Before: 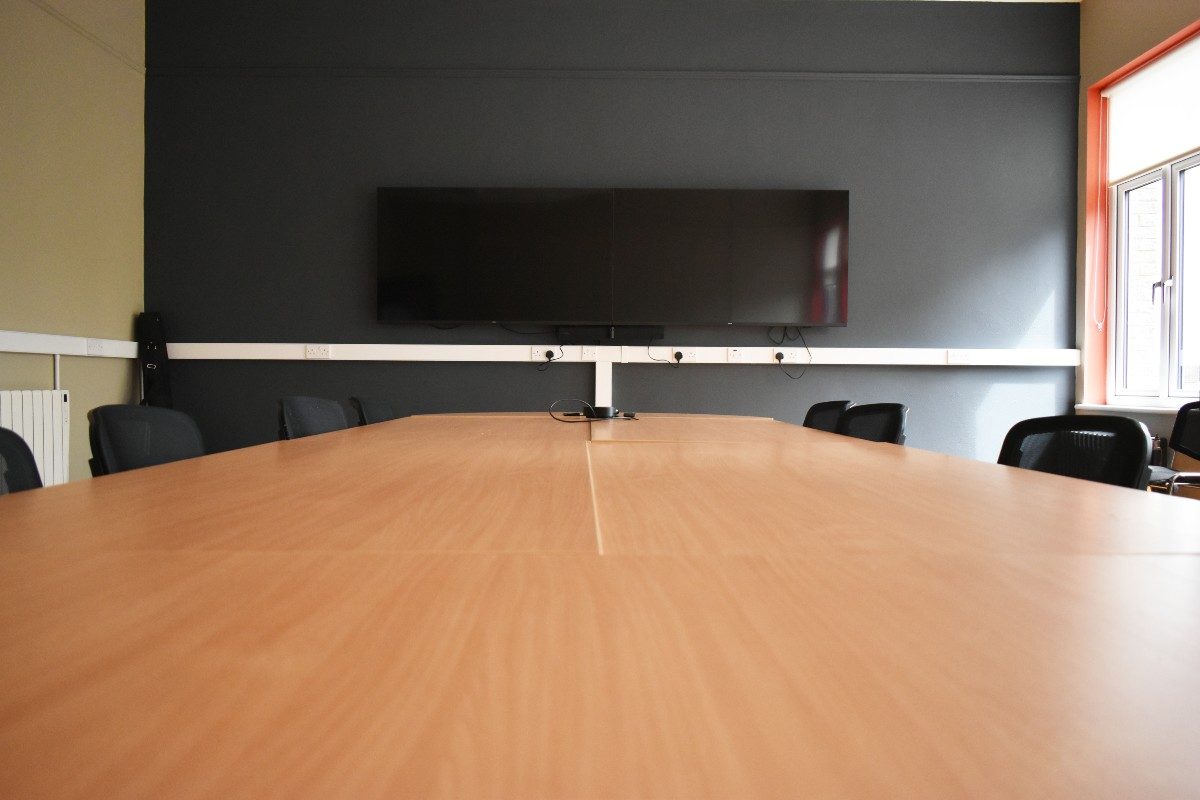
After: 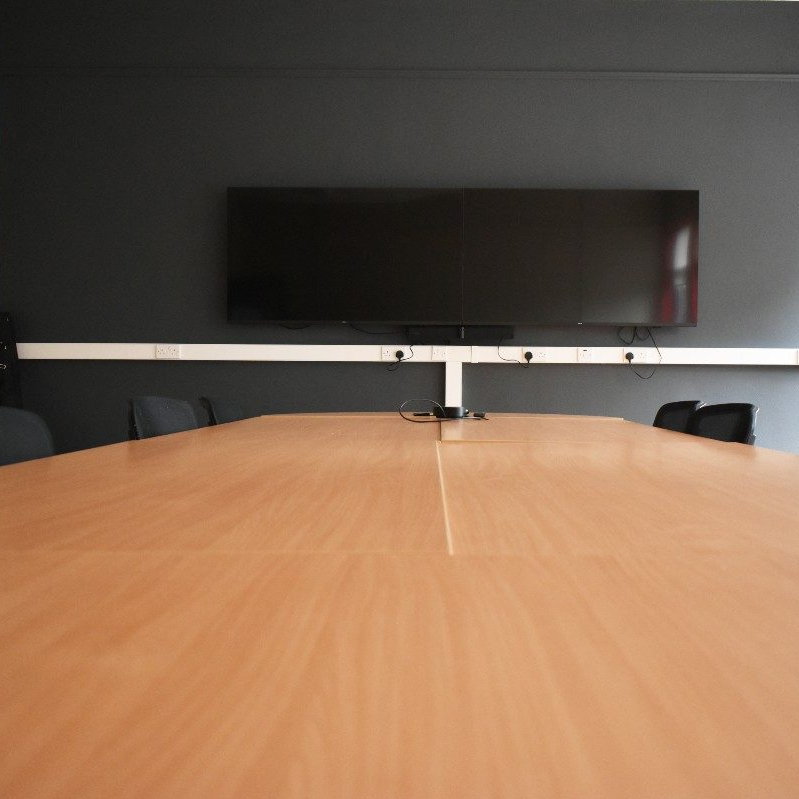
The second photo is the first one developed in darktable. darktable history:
crop and rotate: left 12.577%, right 20.795%
